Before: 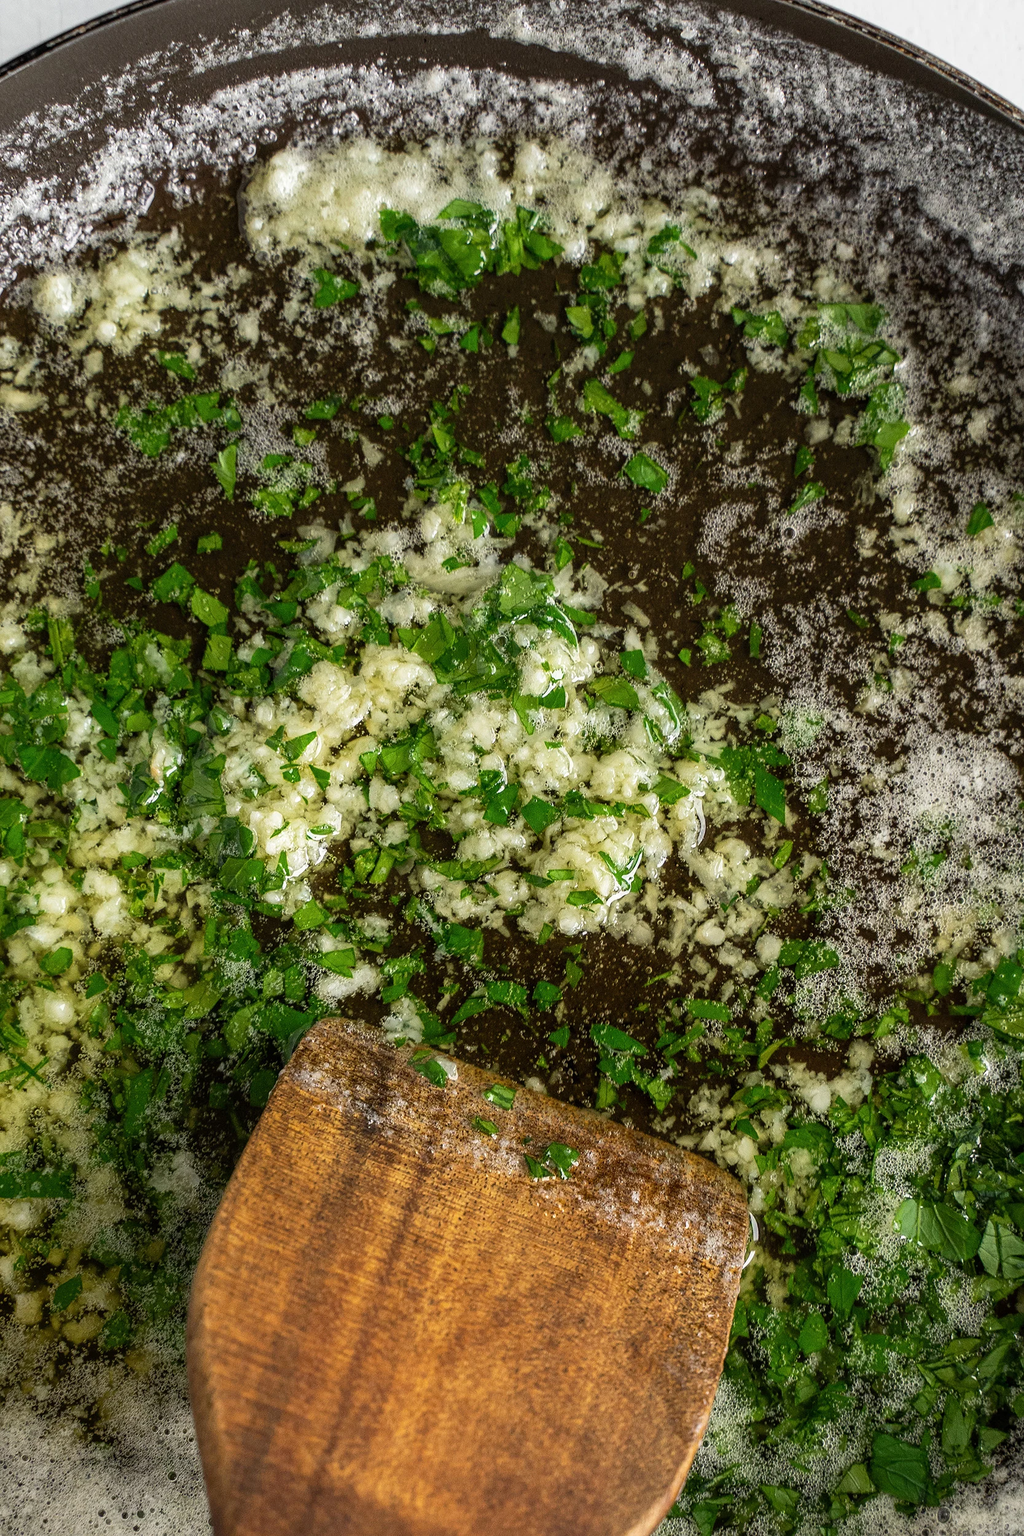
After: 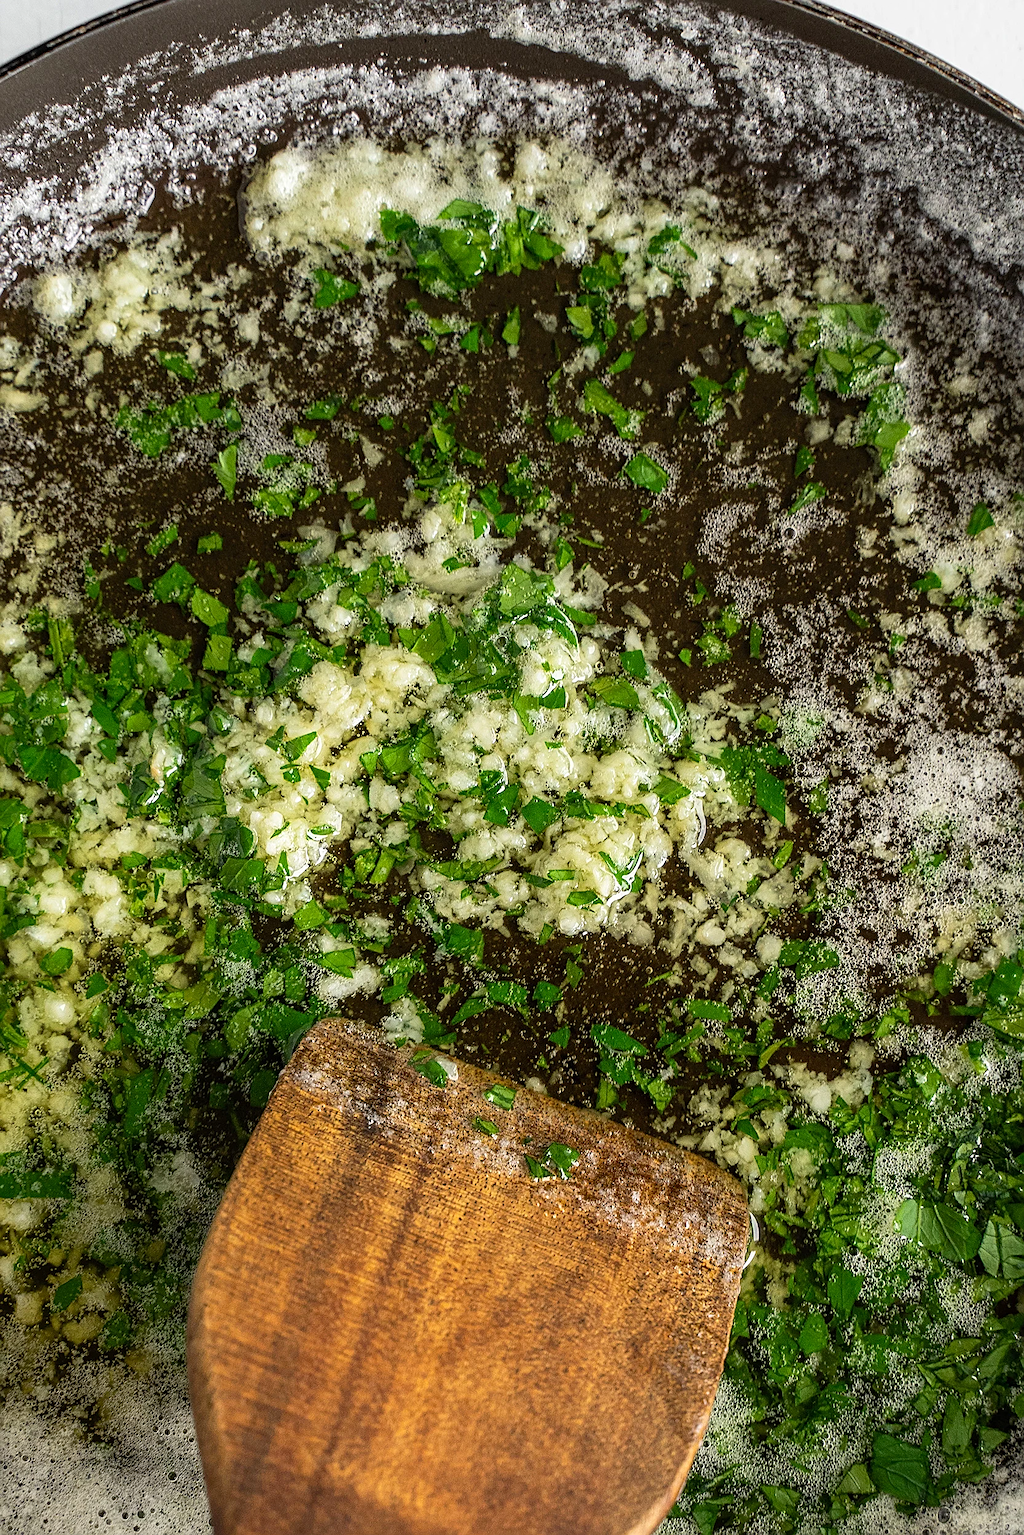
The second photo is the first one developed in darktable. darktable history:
contrast brightness saturation: contrast 0.105, brightness 0.038, saturation 0.088
sharpen: amount 0.499
